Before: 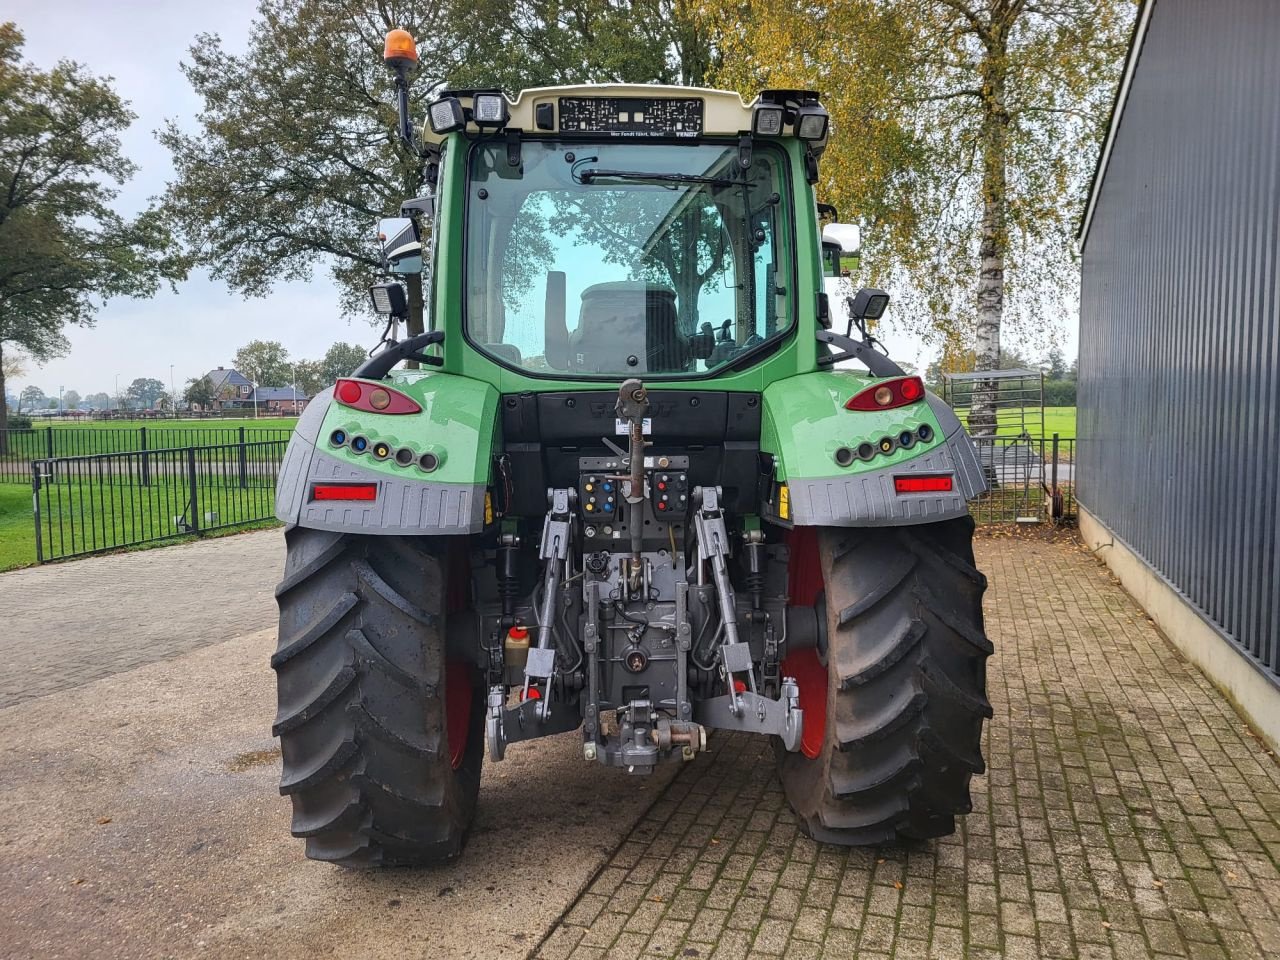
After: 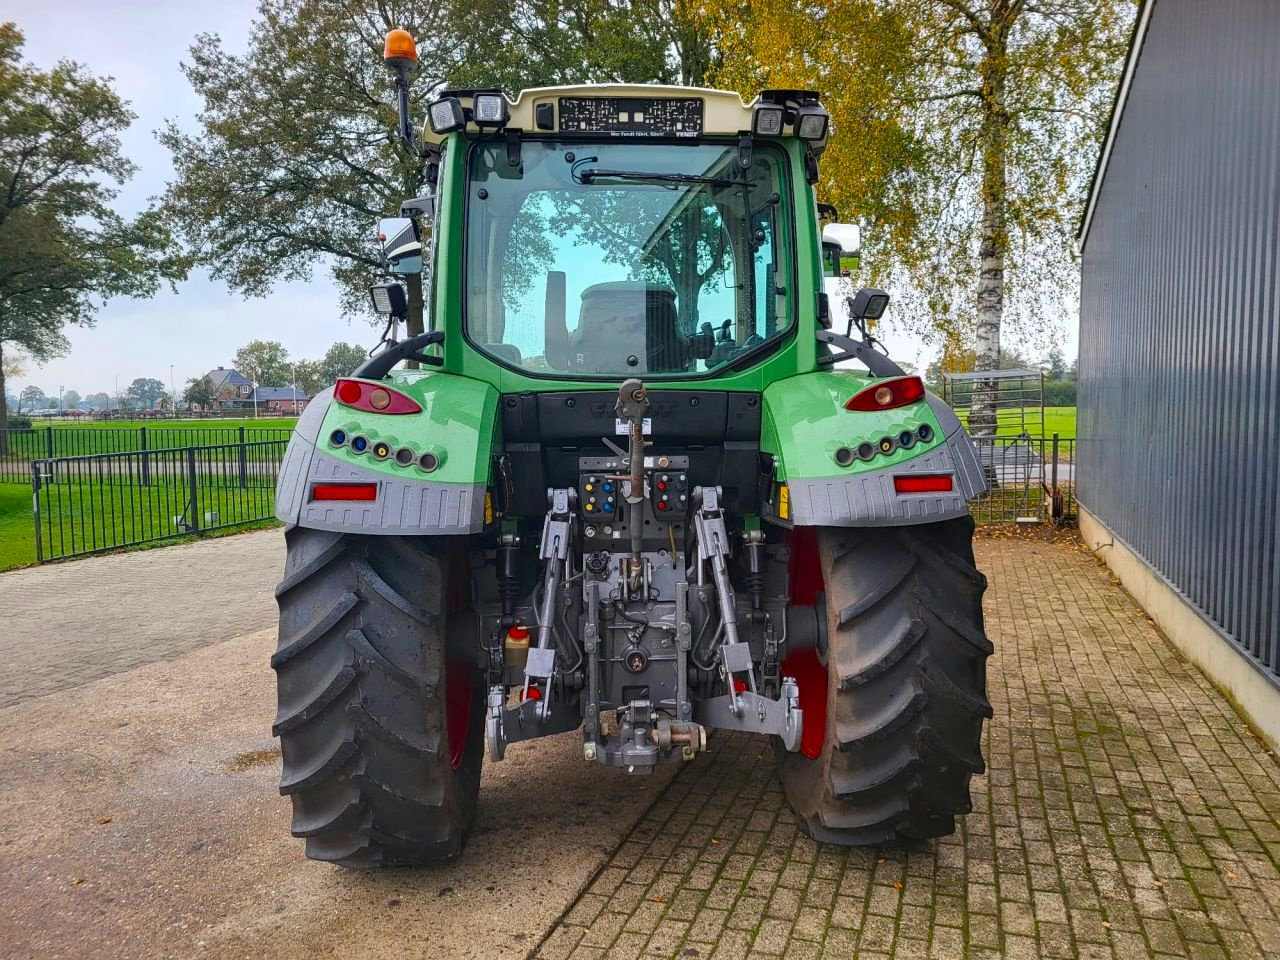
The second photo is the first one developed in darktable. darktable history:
color balance rgb: shadows lift › chroma 0.659%, shadows lift › hue 112.4°, perceptual saturation grading › global saturation 17.775%, global vibrance 16.784%, saturation formula JzAzBz (2021)
